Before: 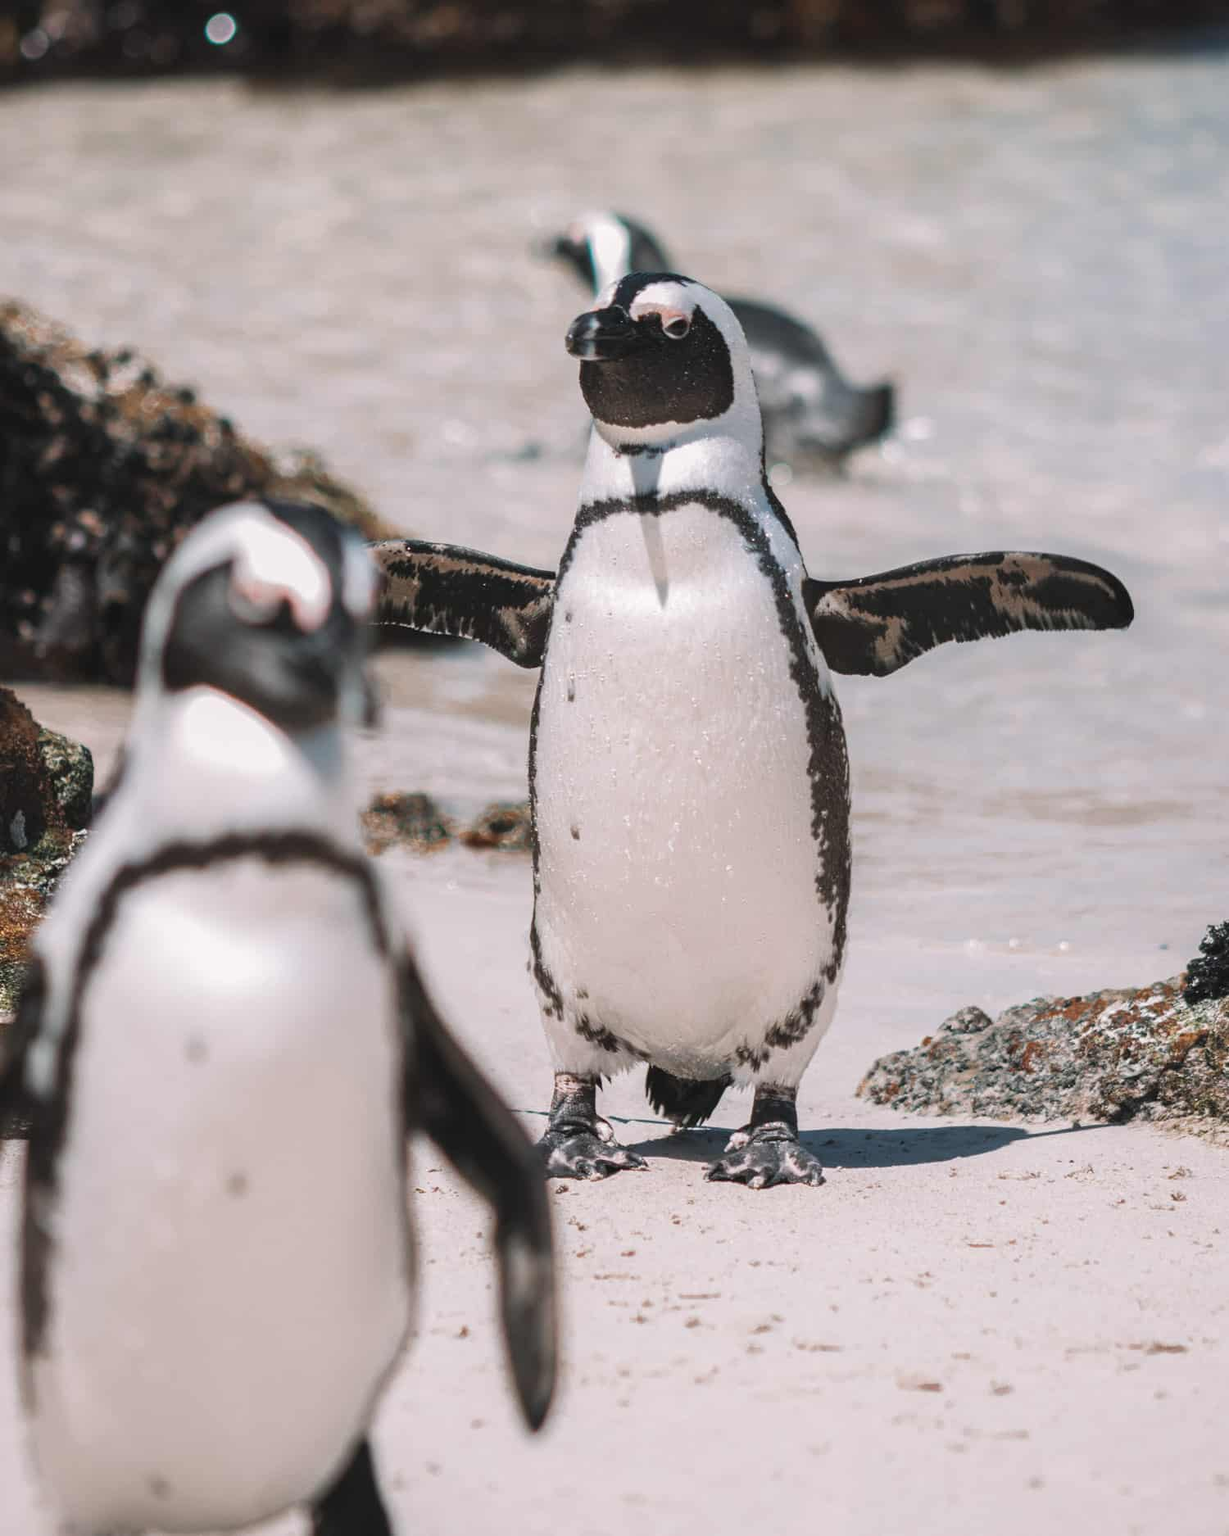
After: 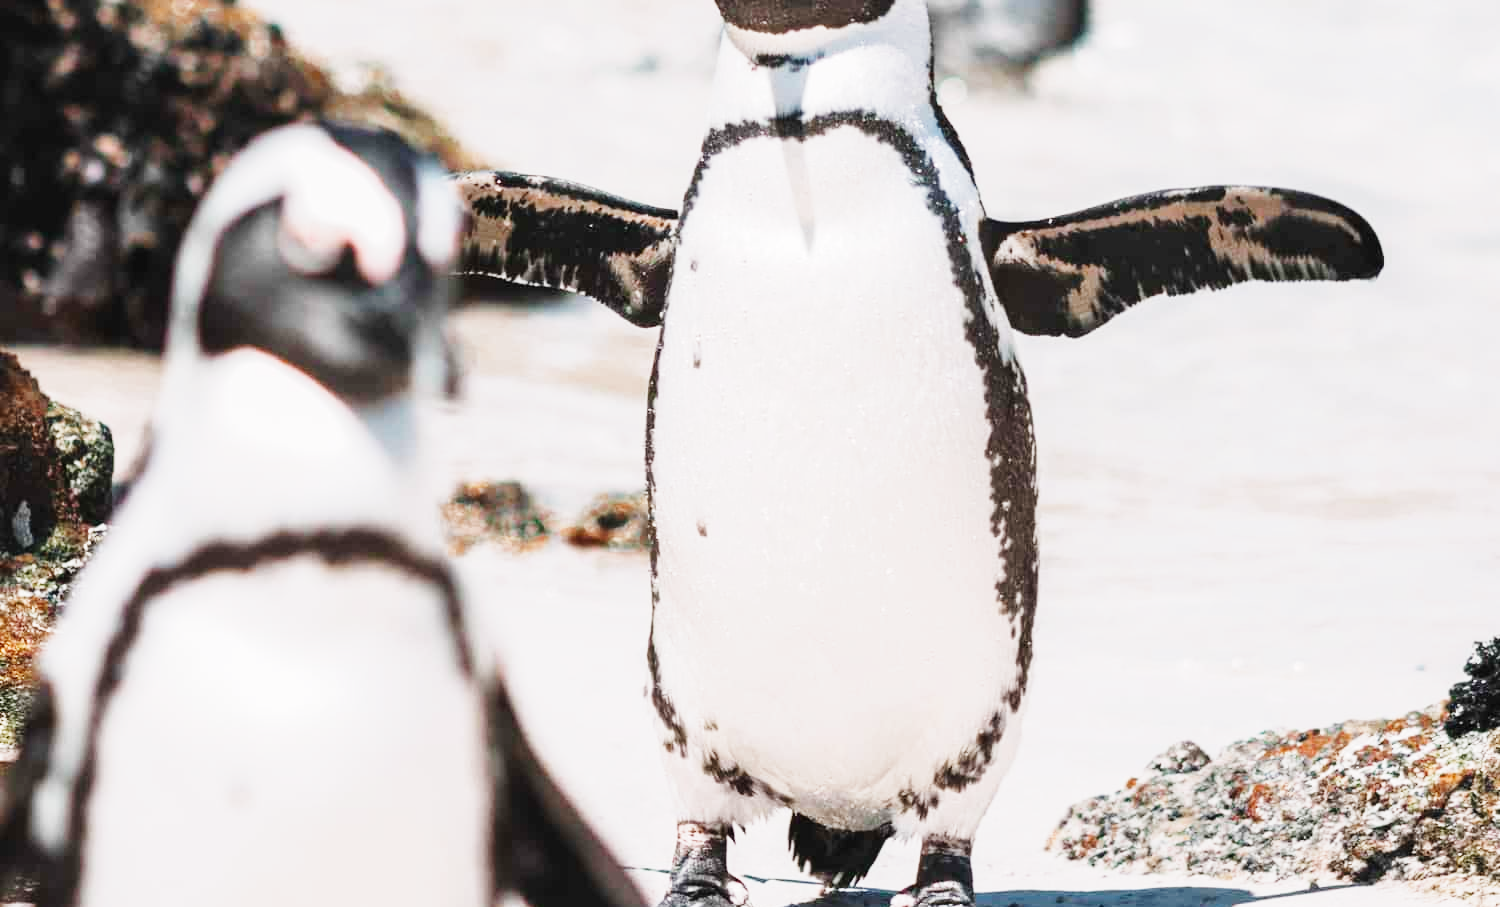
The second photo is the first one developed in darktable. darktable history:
crop and rotate: top 26.056%, bottom 25.543%
base curve: curves: ch0 [(0, 0) (0, 0.001) (0.001, 0.001) (0.004, 0.002) (0.007, 0.004) (0.015, 0.013) (0.033, 0.045) (0.052, 0.096) (0.075, 0.17) (0.099, 0.241) (0.163, 0.42) (0.219, 0.55) (0.259, 0.616) (0.327, 0.722) (0.365, 0.765) (0.522, 0.873) (0.547, 0.881) (0.689, 0.919) (0.826, 0.952) (1, 1)], preserve colors none
